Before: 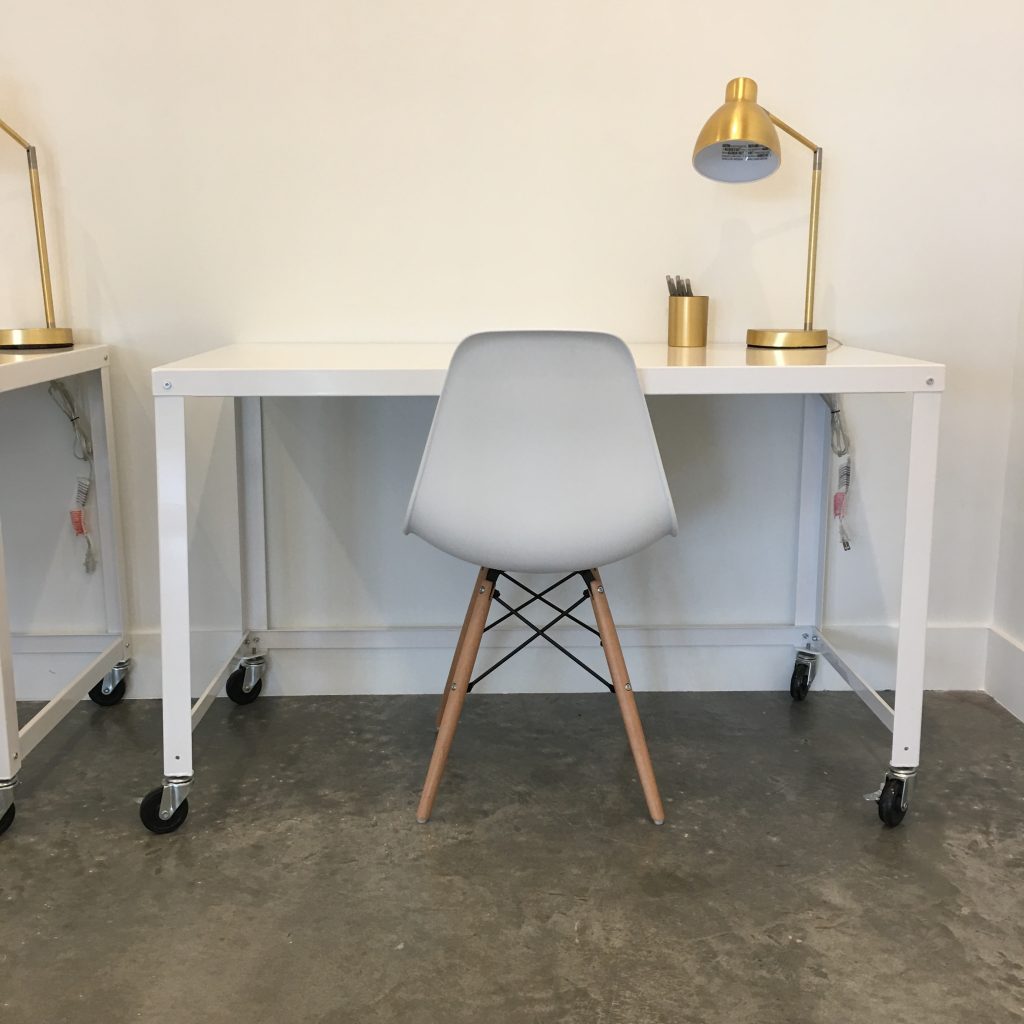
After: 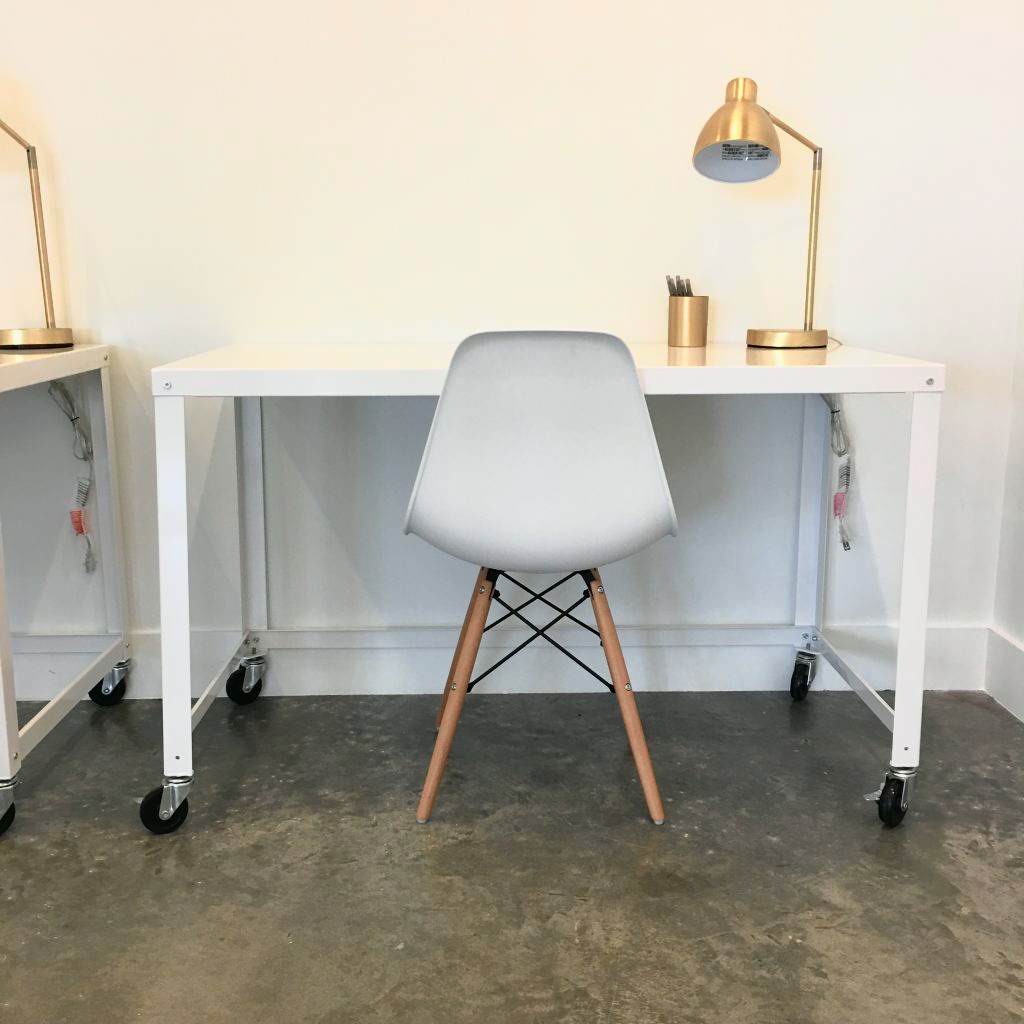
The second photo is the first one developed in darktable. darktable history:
tone curve: curves: ch0 [(0, 0) (0.105, 0.068) (0.195, 0.162) (0.283, 0.283) (0.384, 0.404) (0.485, 0.531) (0.638, 0.681) (0.795, 0.879) (1, 0.977)]; ch1 [(0, 0) (0.161, 0.092) (0.35, 0.33) (0.379, 0.401) (0.456, 0.469) (0.504, 0.5) (0.512, 0.514) (0.58, 0.597) (0.635, 0.646) (1, 1)]; ch2 [(0, 0) (0.371, 0.362) (0.437, 0.437) (0.5, 0.5) (0.53, 0.523) (0.56, 0.58) (0.622, 0.606) (1, 1)], color space Lab, independent channels, preserve colors none
